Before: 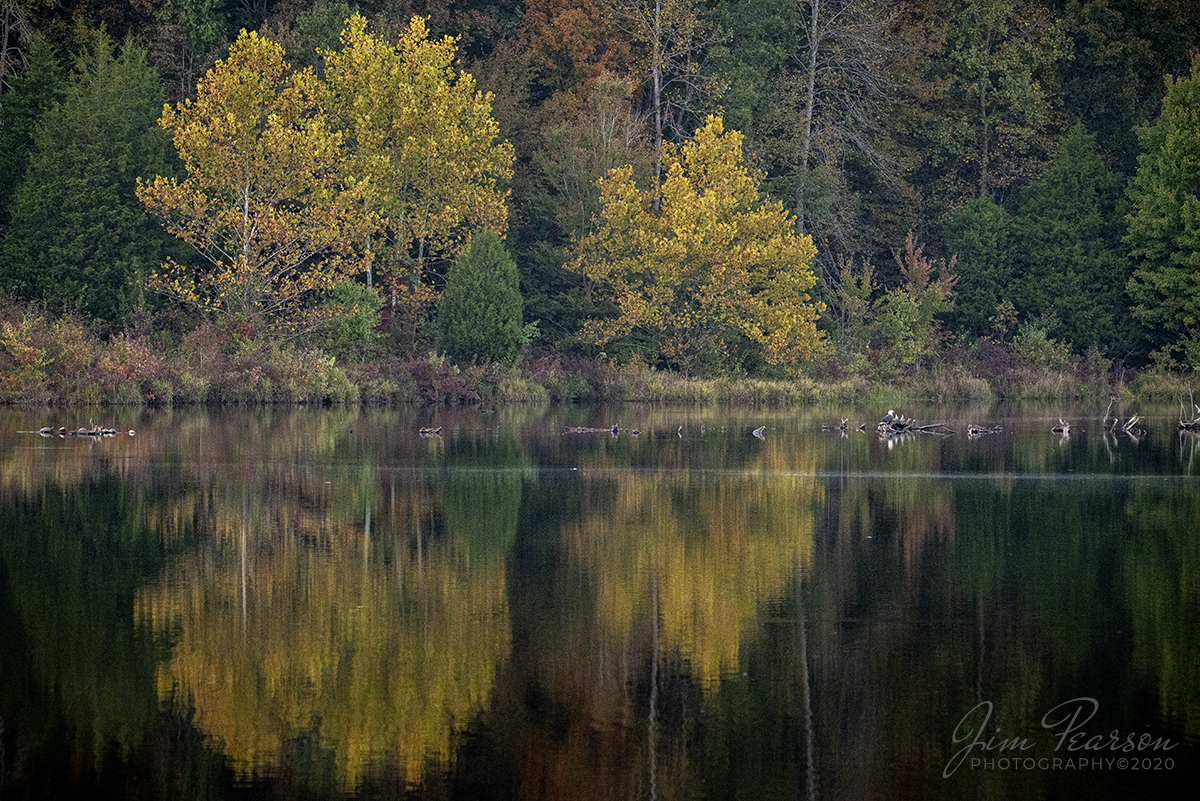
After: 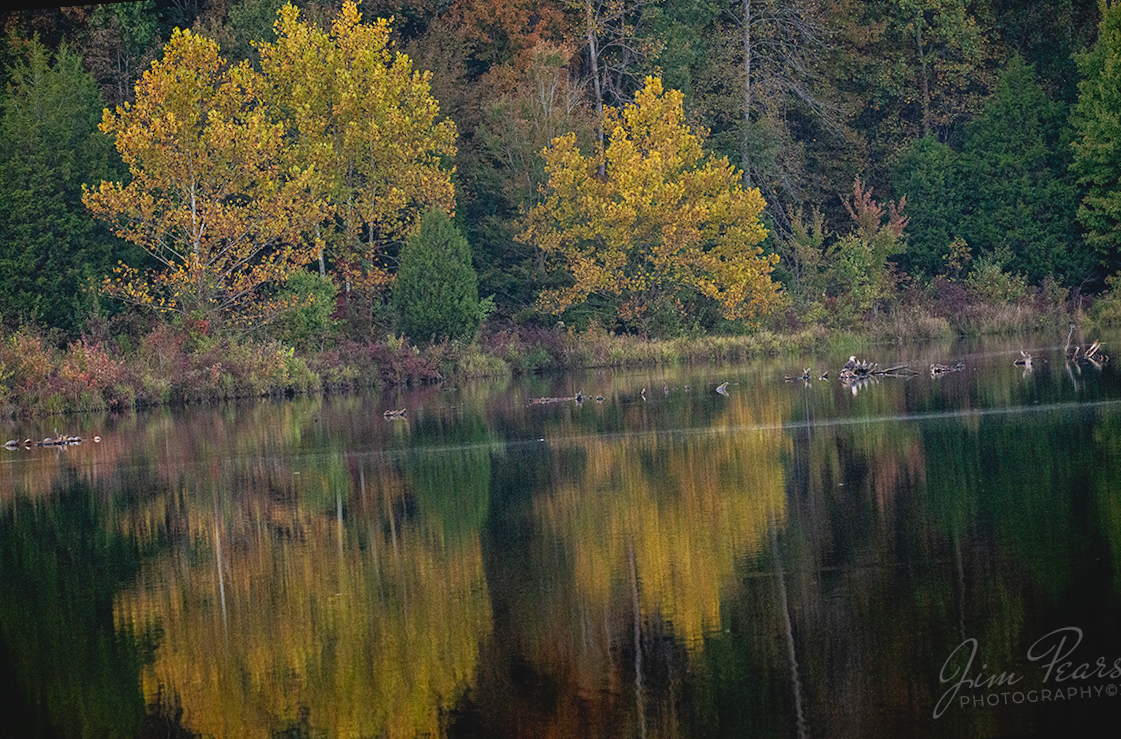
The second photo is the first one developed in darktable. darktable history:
tone equalizer: on, module defaults
contrast brightness saturation: contrast -0.11
rotate and perspective: rotation -4.57°, crop left 0.054, crop right 0.944, crop top 0.087, crop bottom 0.914
